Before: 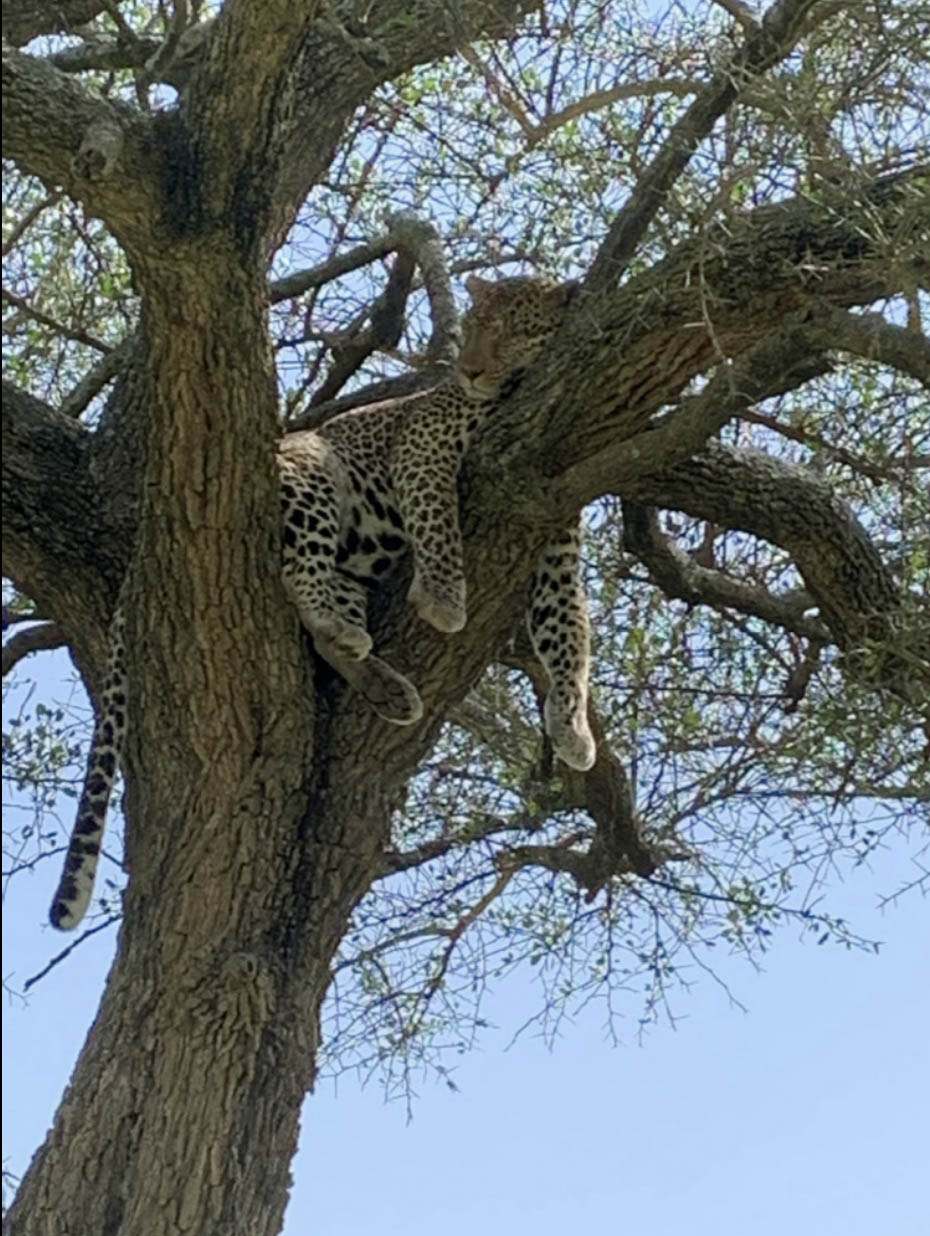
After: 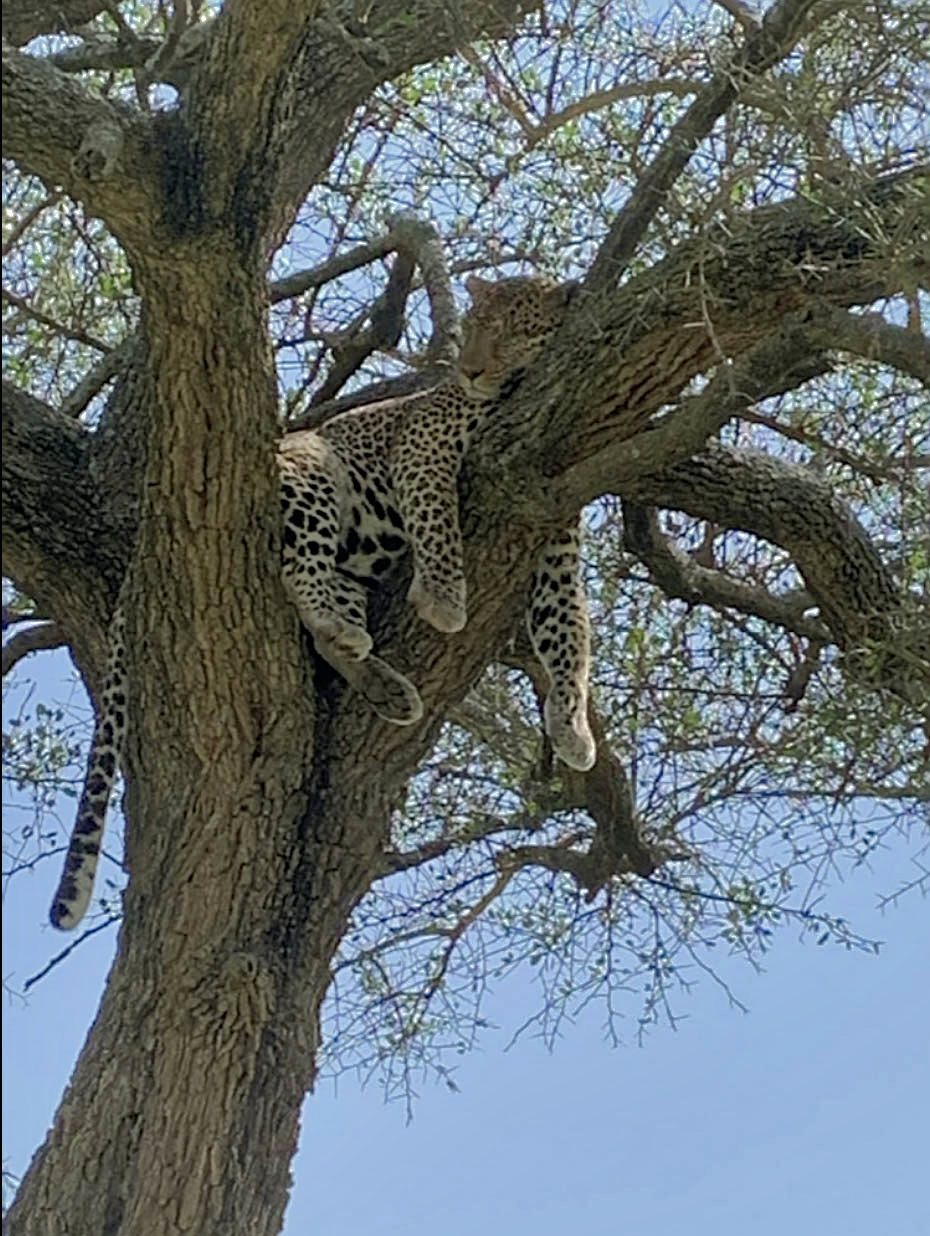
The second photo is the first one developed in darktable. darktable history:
shadows and highlights: shadows 40.27, highlights -59.99
sharpen: on, module defaults
